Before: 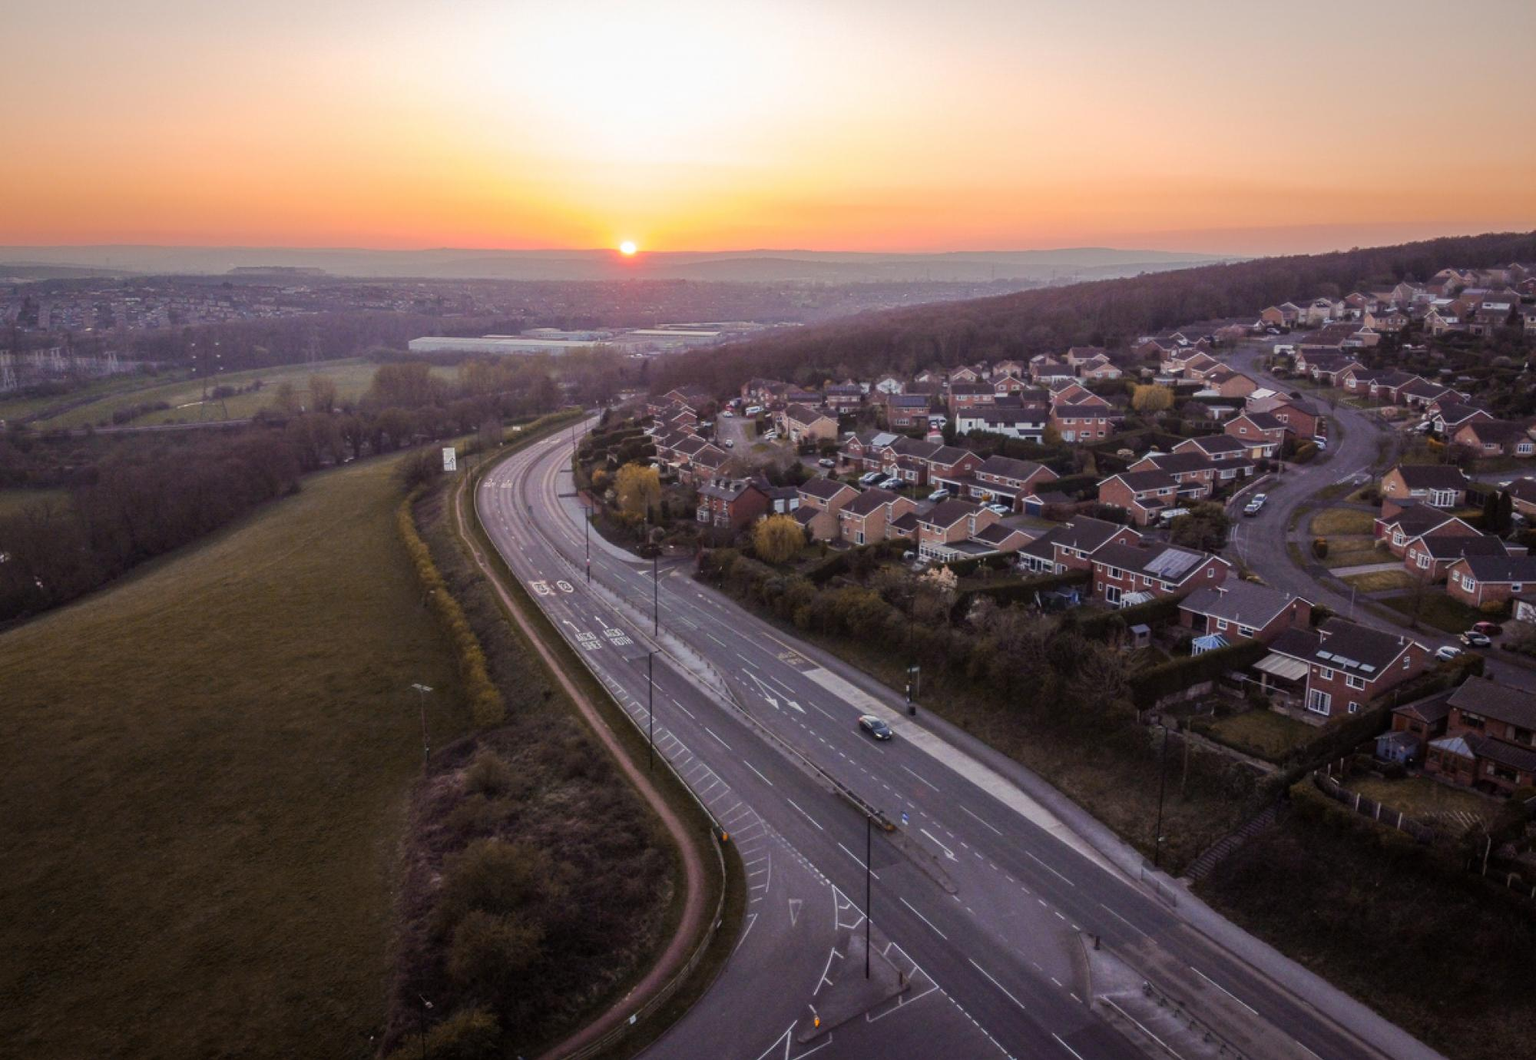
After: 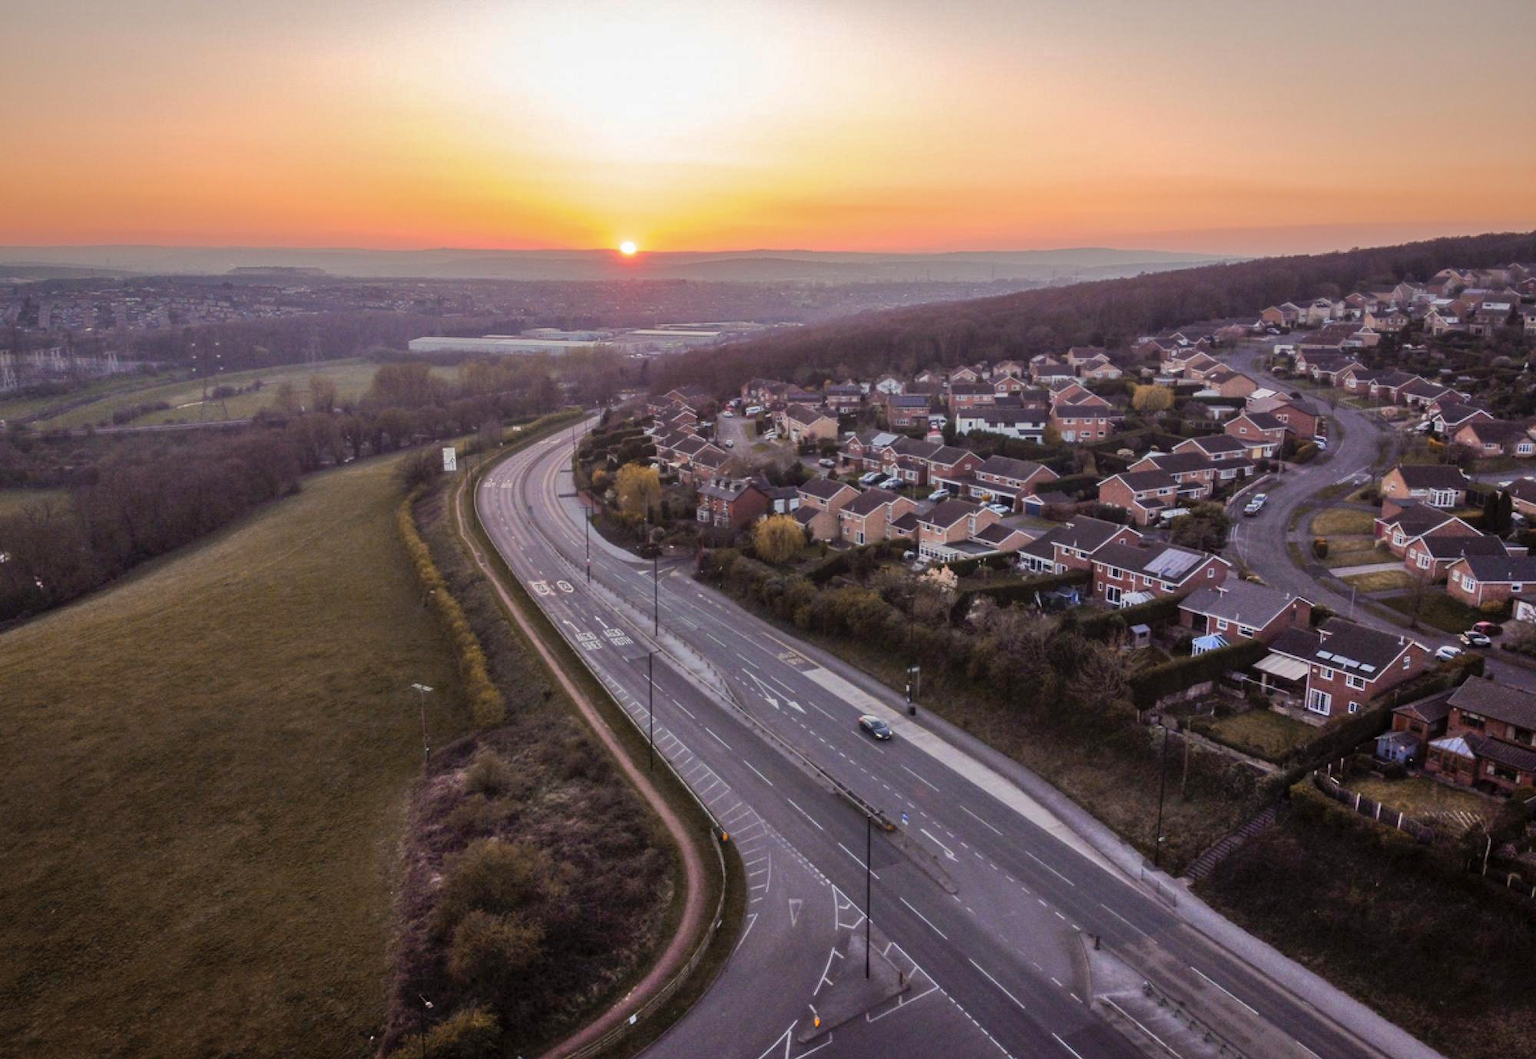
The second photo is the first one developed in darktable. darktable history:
shadows and highlights: shadows color adjustment 98%, highlights color adjustment 59.1%, soften with gaussian
